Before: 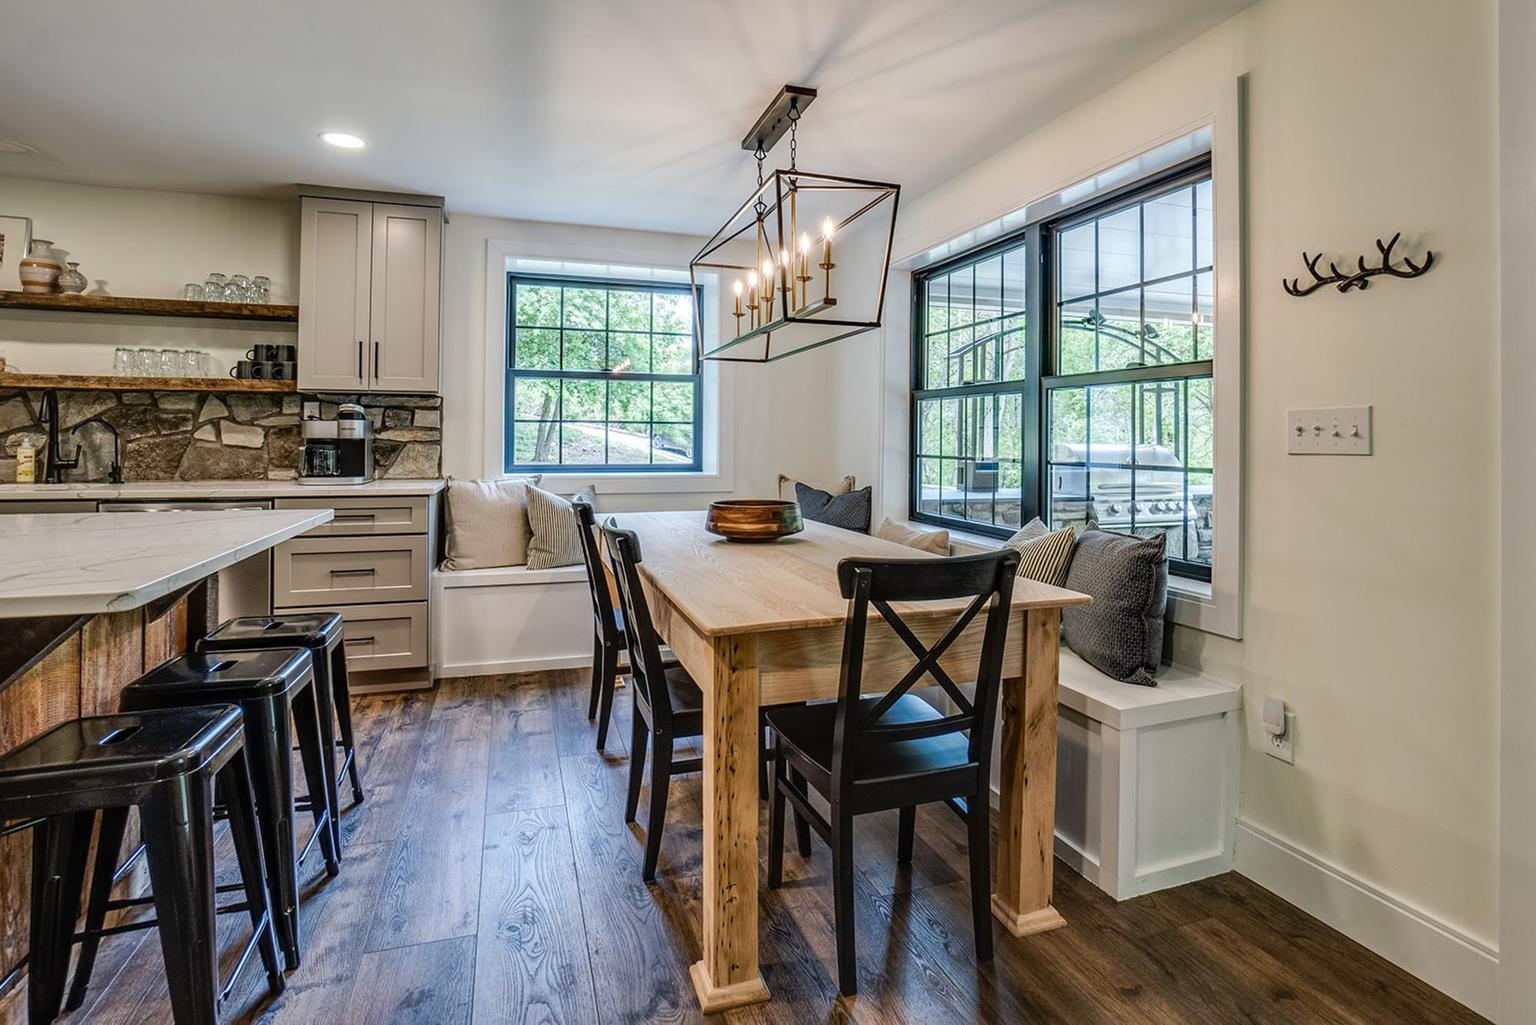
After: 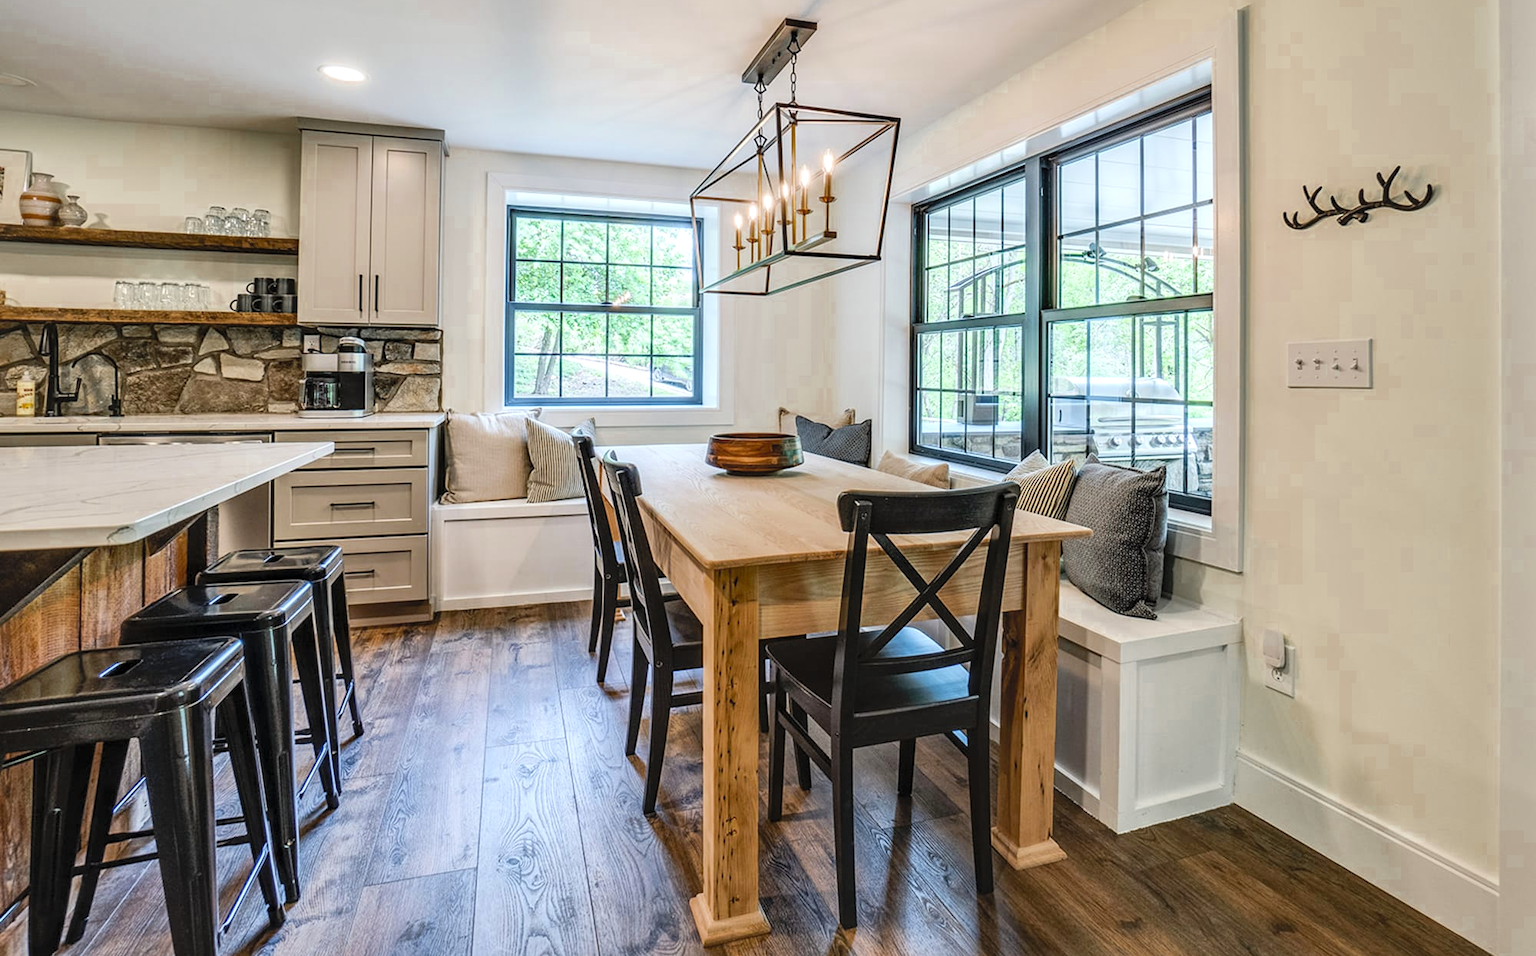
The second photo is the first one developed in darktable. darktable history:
tone equalizer: edges refinement/feathering 500, mask exposure compensation -1.57 EV, preserve details no
crop and rotate: top 6.537%
color zones: curves: ch0 [(0.11, 0.396) (0.195, 0.36) (0.25, 0.5) (0.303, 0.412) (0.357, 0.544) (0.75, 0.5) (0.967, 0.328)]; ch1 [(0, 0.468) (0.112, 0.512) (0.202, 0.6) (0.25, 0.5) (0.307, 0.352) (0.357, 0.544) (0.75, 0.5) (0.963, 0.524)]
contrast brightness saturation: contrast 0.144, brightness 0.23
local contrast: mode bilateral grid, contrast 21, coarseness 50, detail 119%, midtone range 0.2
